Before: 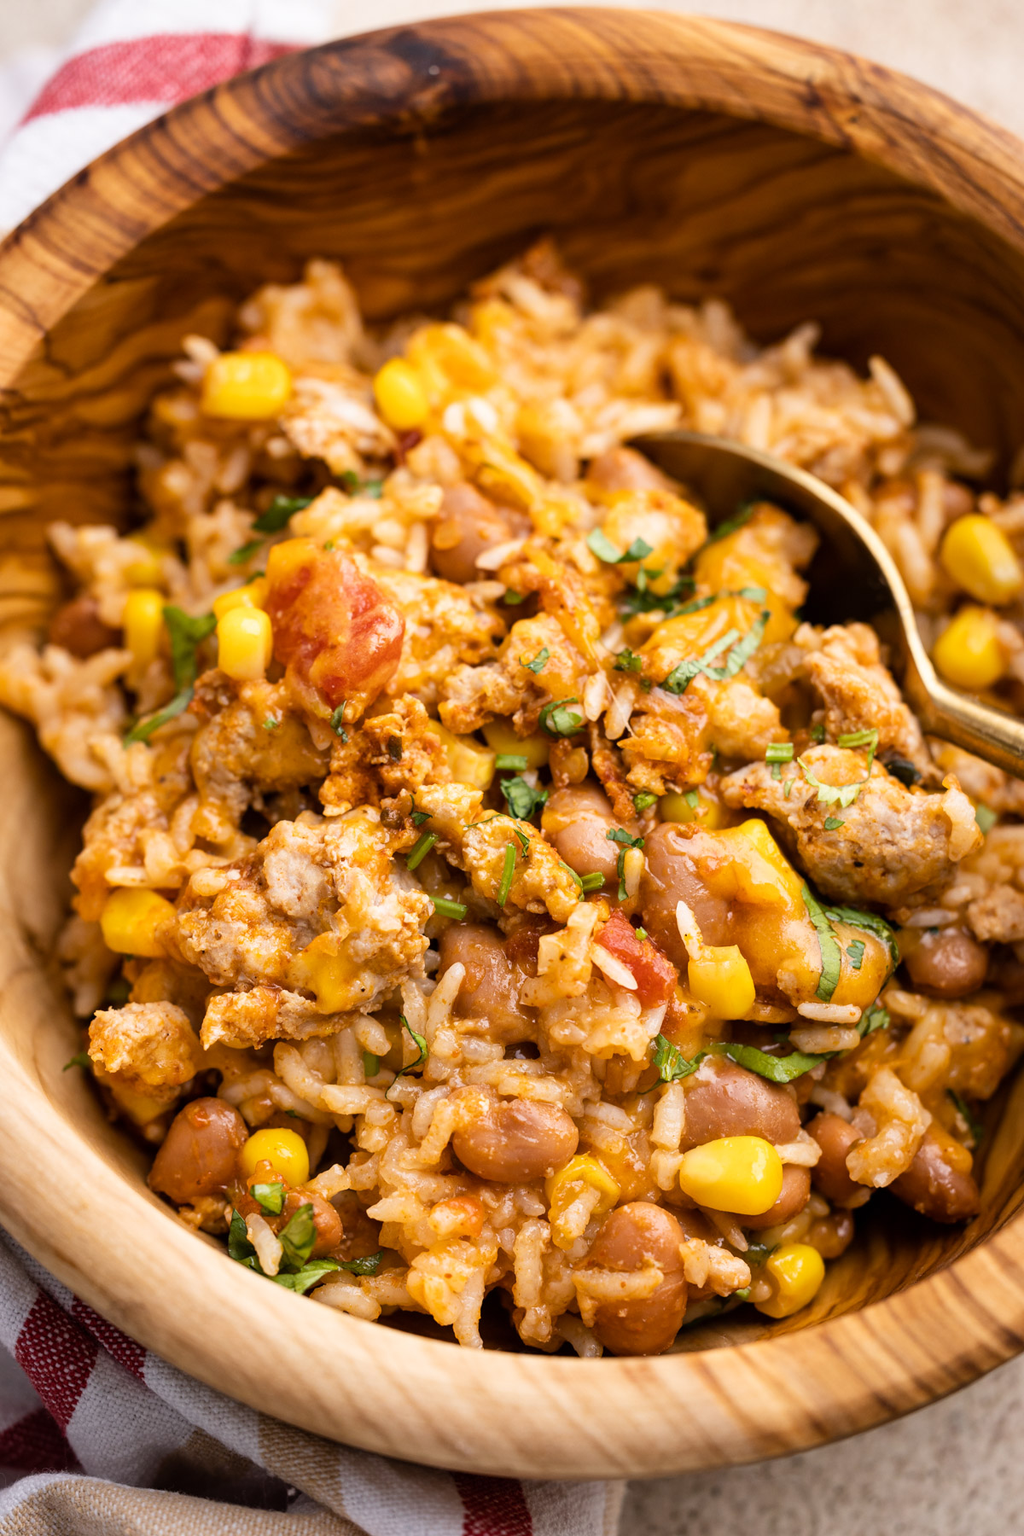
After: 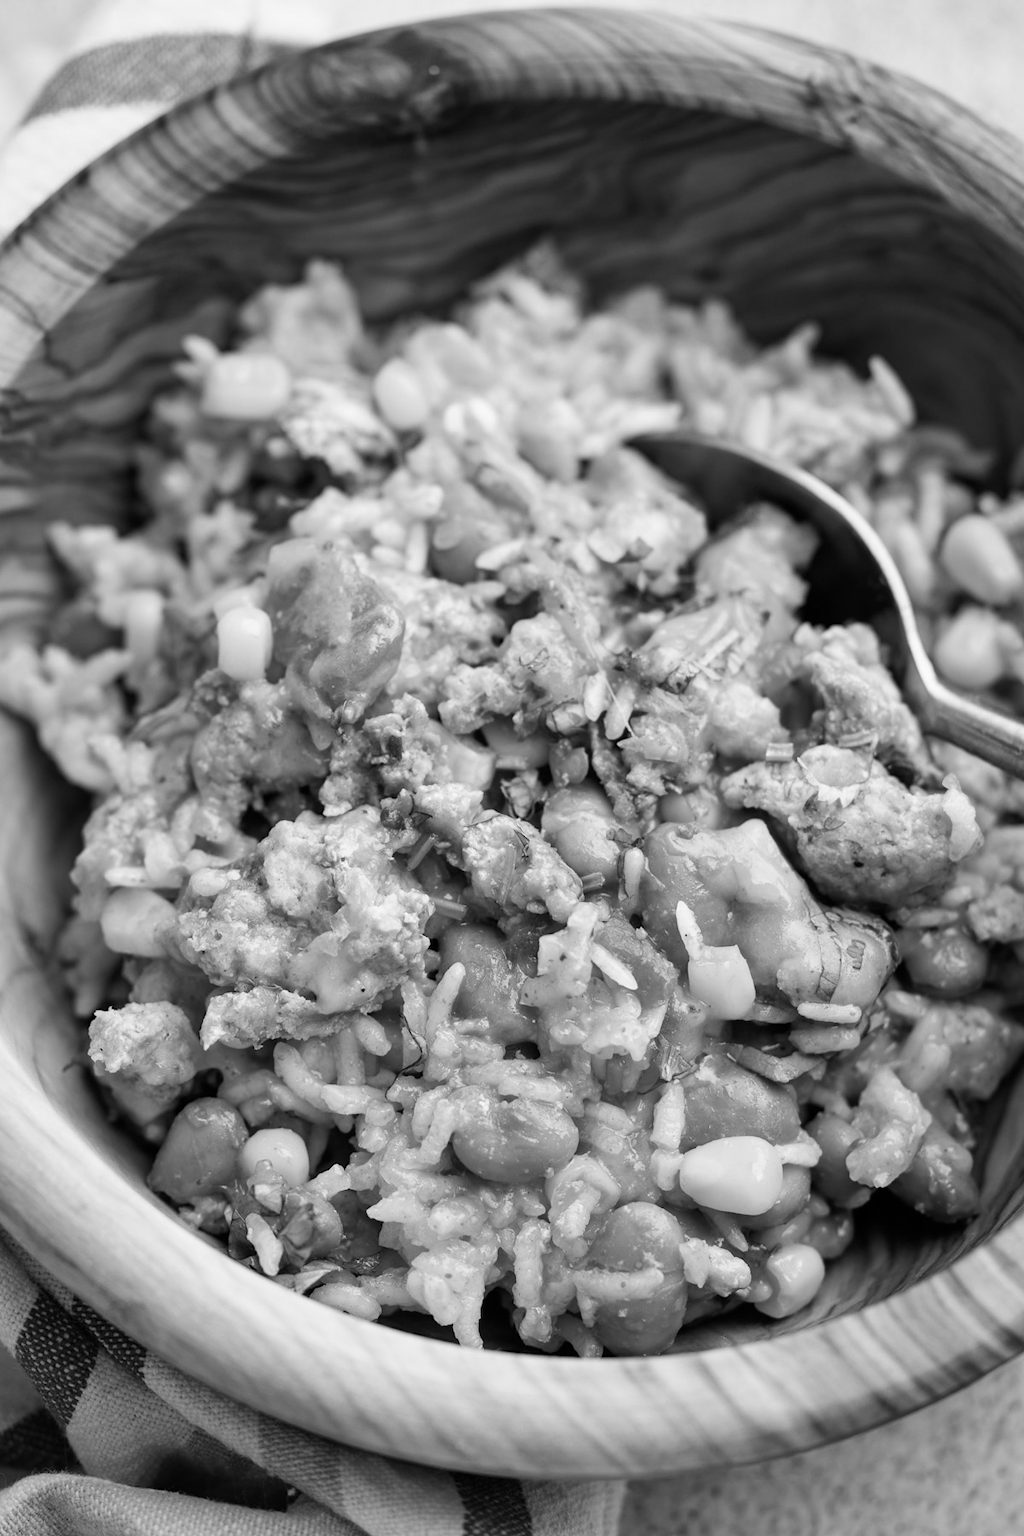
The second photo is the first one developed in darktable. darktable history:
haze removal: strength 0.02, distance 0.25, compatibility mode true, adaptive false
monochrome: a 32, b 64, size 2.3
